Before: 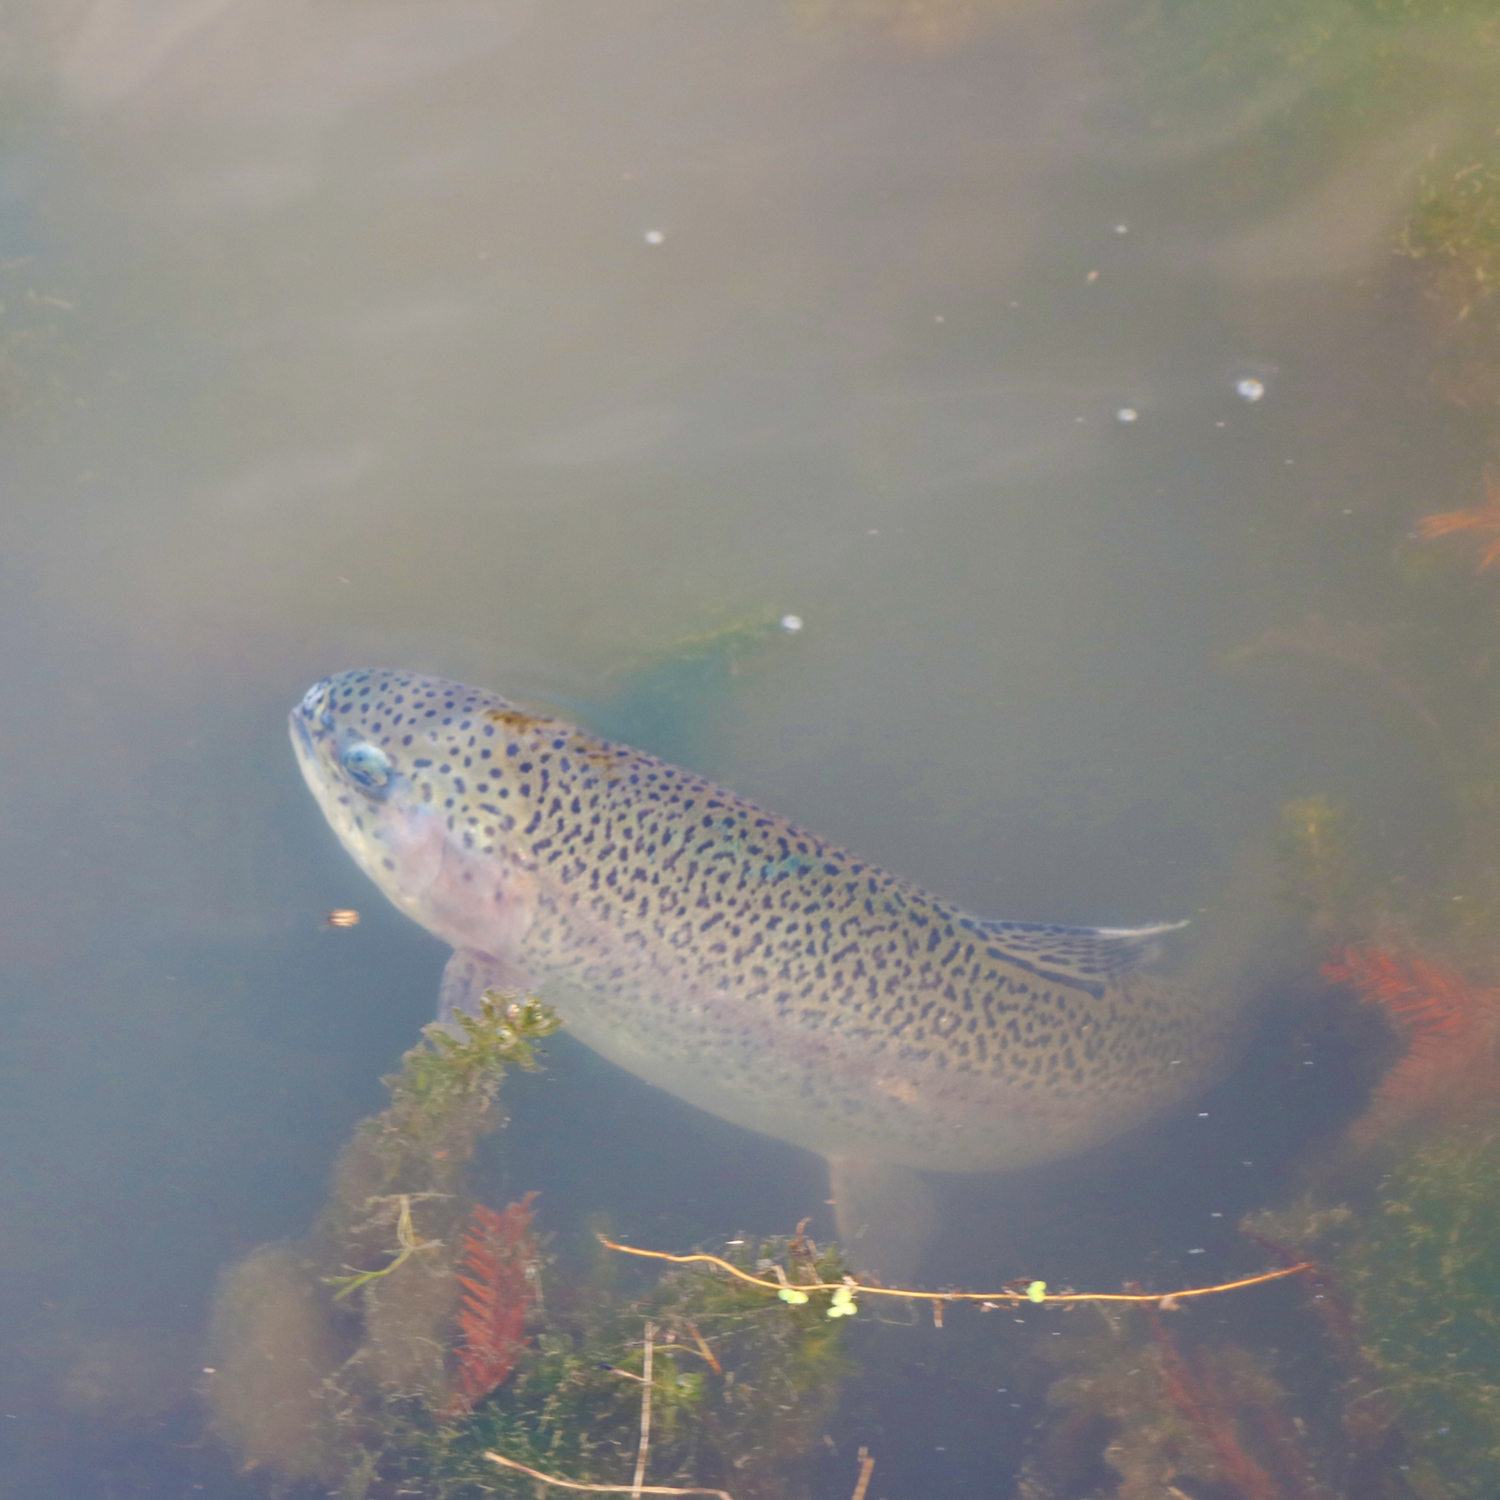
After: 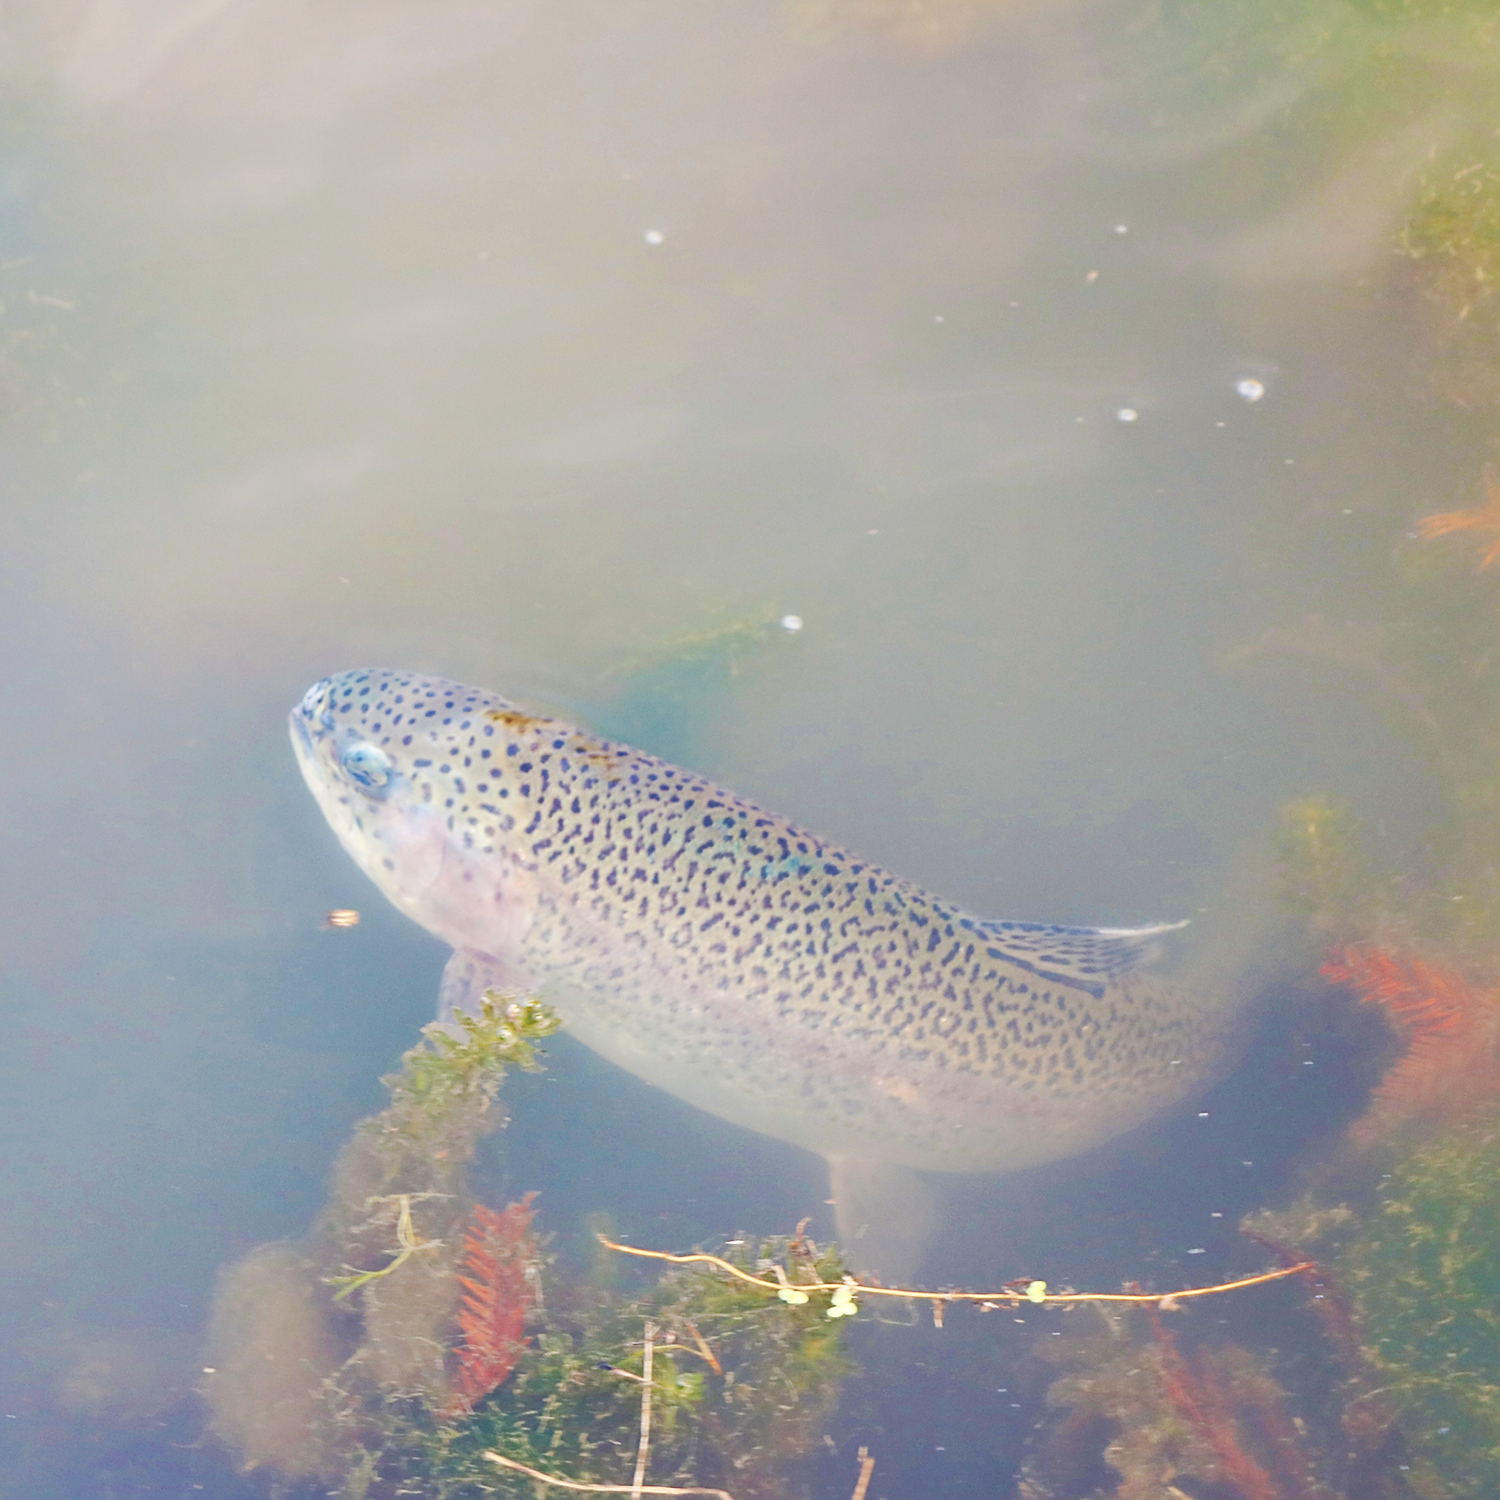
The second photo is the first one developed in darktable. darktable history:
base curve: curves: ch0 [(0, 0) (0.032, 0.025) (0.121, 0.166) (0.206, 0.329) (0.605, 0.79) (1, 1)], preserve colors none
sharpen: on, module defaults
